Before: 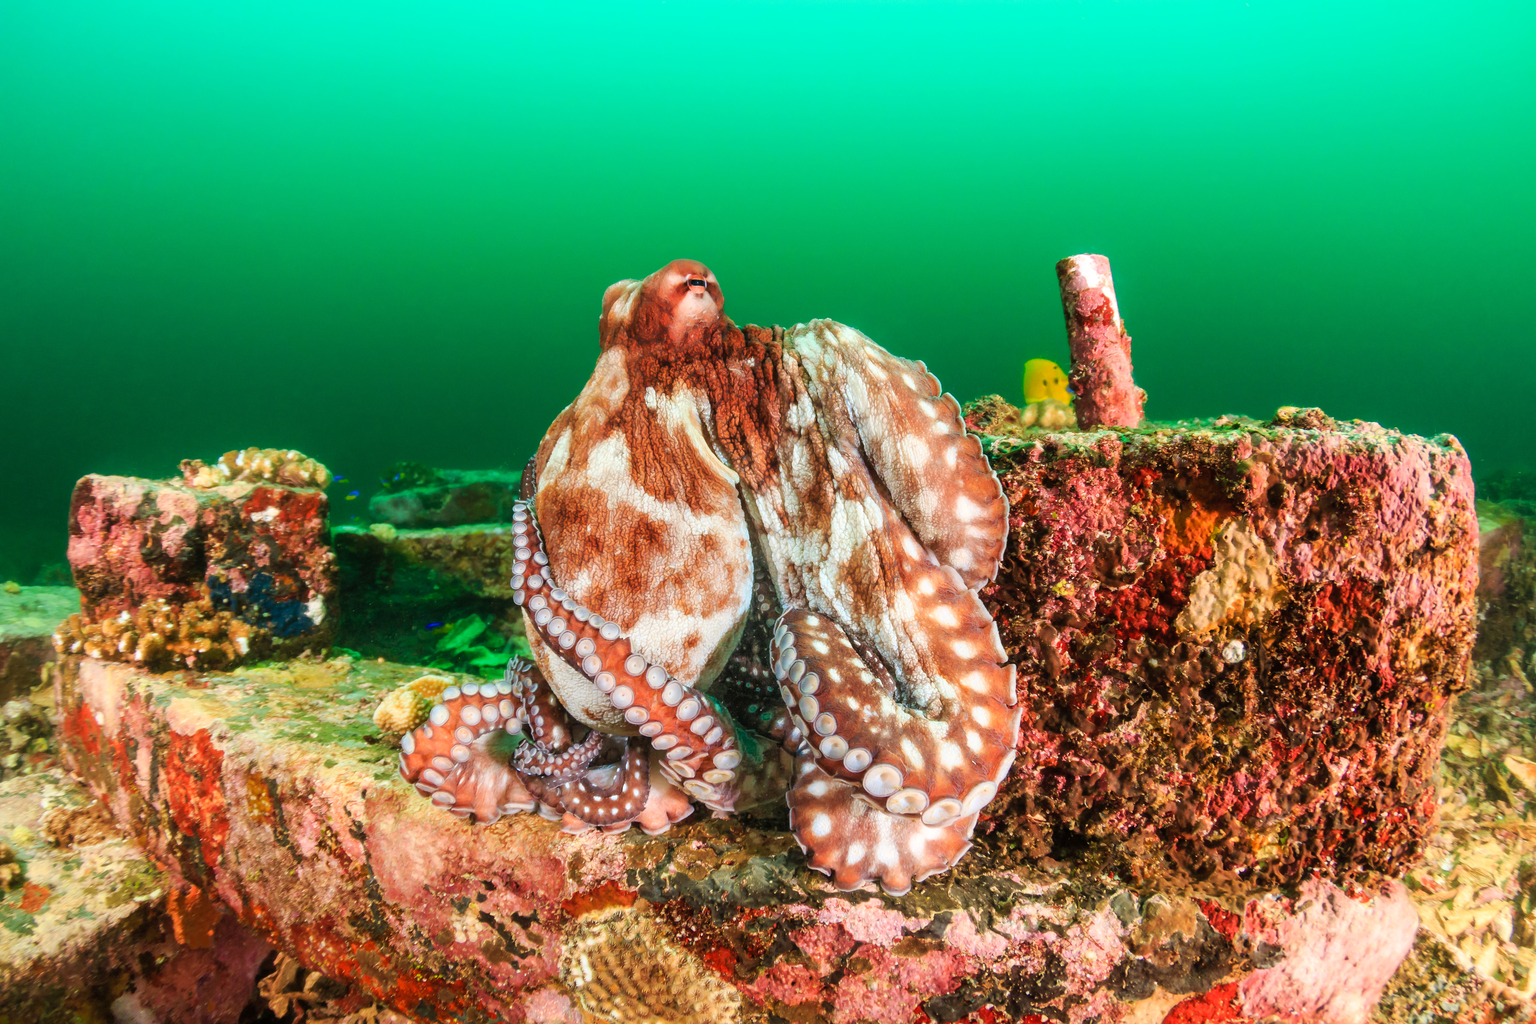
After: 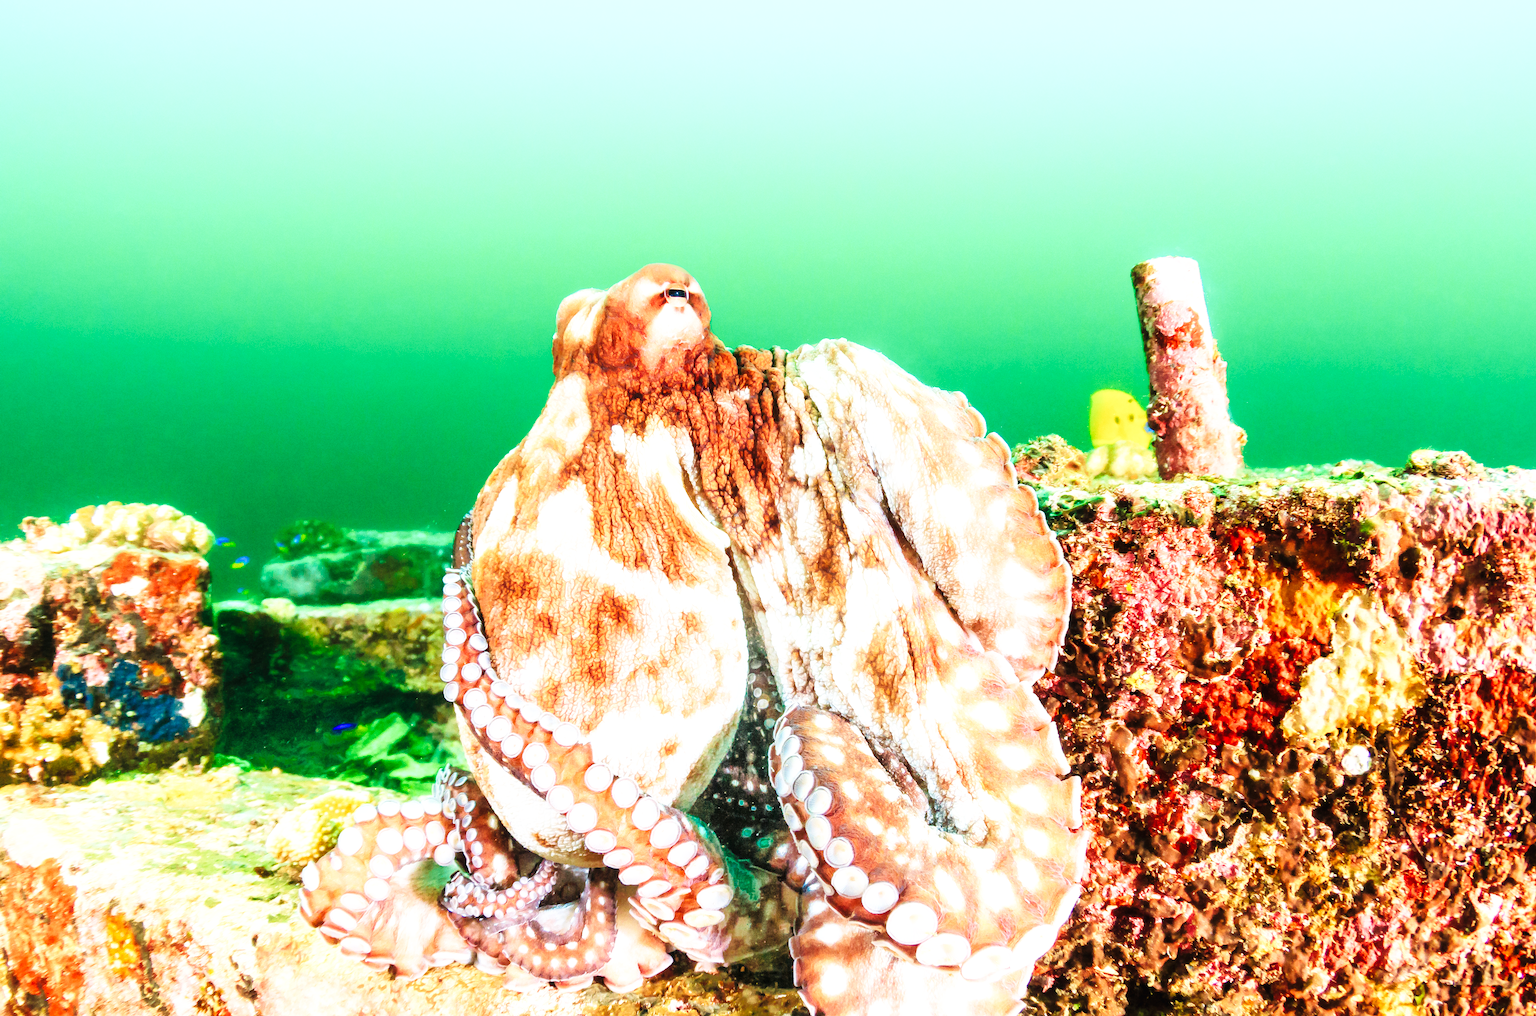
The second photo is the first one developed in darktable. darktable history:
base curve: curves: ch0 [(0, 0.003) (0.001, 0.002) (0.006, 0.004) (0.02, 0.022) (0.048, 0.086) (0.094, 0.234) (0.162, 0.431) (0.258, 0.629) (0.385, 0.8) (0.548, 0.918) (0.751, 0.988) (1, 1)], preserve colors none
exposure: exposure 0.6 EV, compensate highlight preservation false
crop and rotate: left 10.626%, top 5.02%, right 10.407%, bottom 16.57%
color calibration: x 0.353, y 0.369, temperature 4670.85 K
